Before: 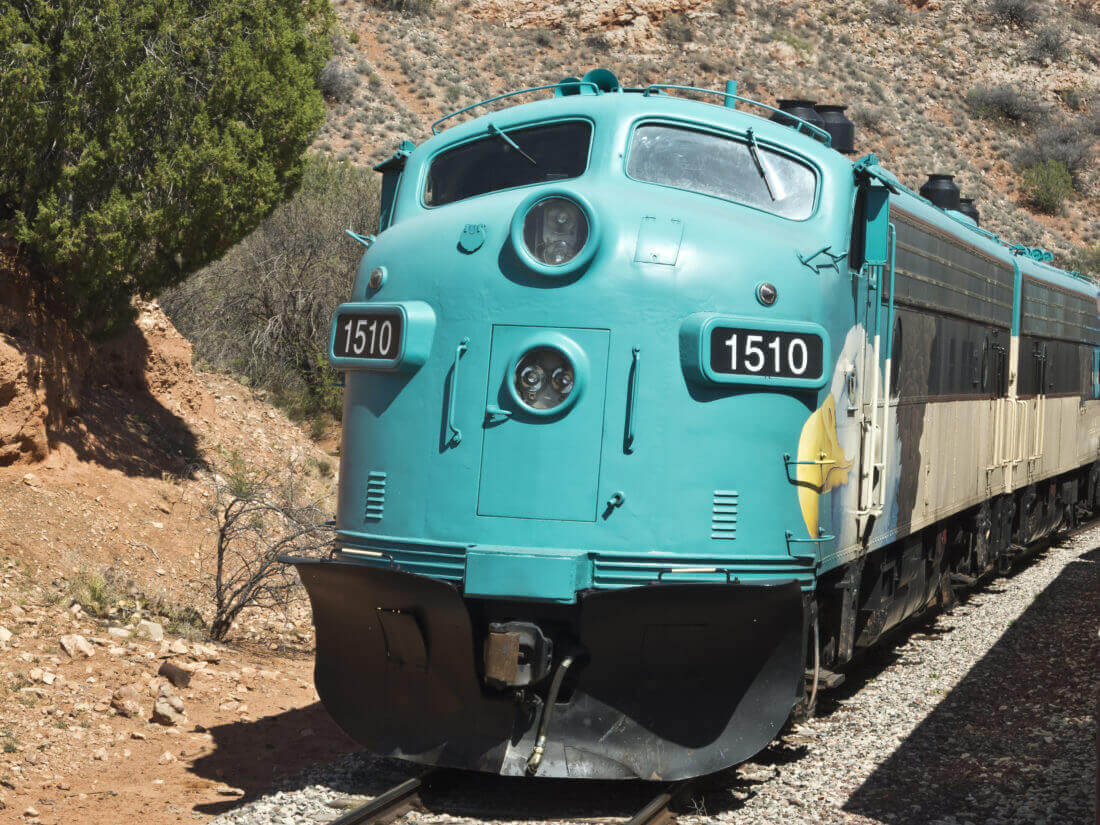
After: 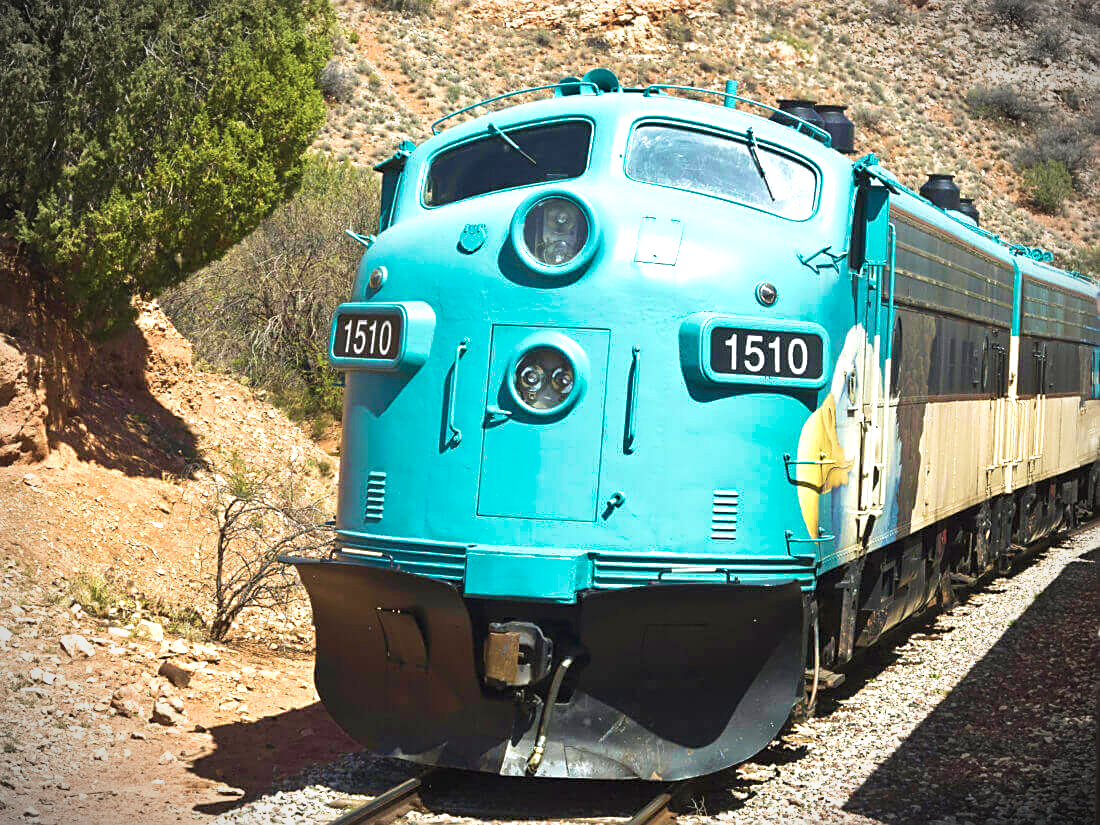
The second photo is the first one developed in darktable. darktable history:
vignetting: fall-off start 88.31%, fall-off radius 43.11%, brightness -0.613, saturation -0.673, width/height ratio 1.163
exposure: black level correction 0, exposure 0.696 EV, compensate exposure bias true, compensate highlight preservation false
sharpen: on, module defaults
color correction: highlights b* 0.011
velvia: strength 67.21%, mid-tones bias 0.976
